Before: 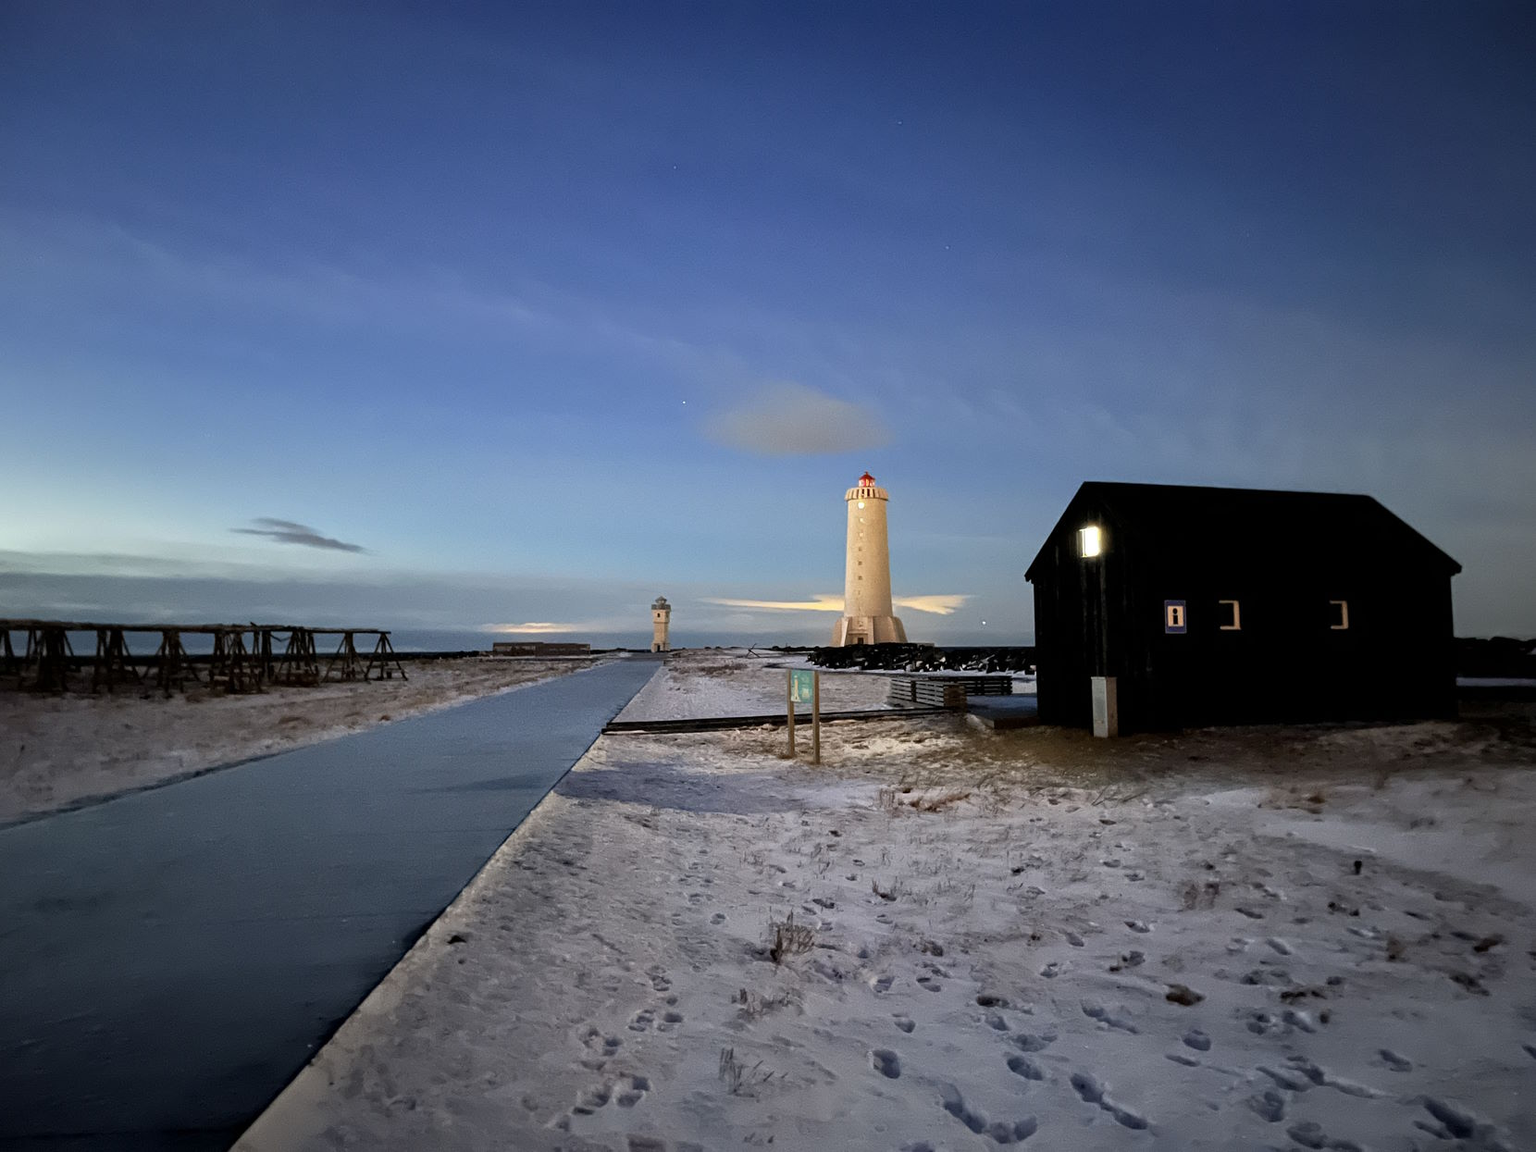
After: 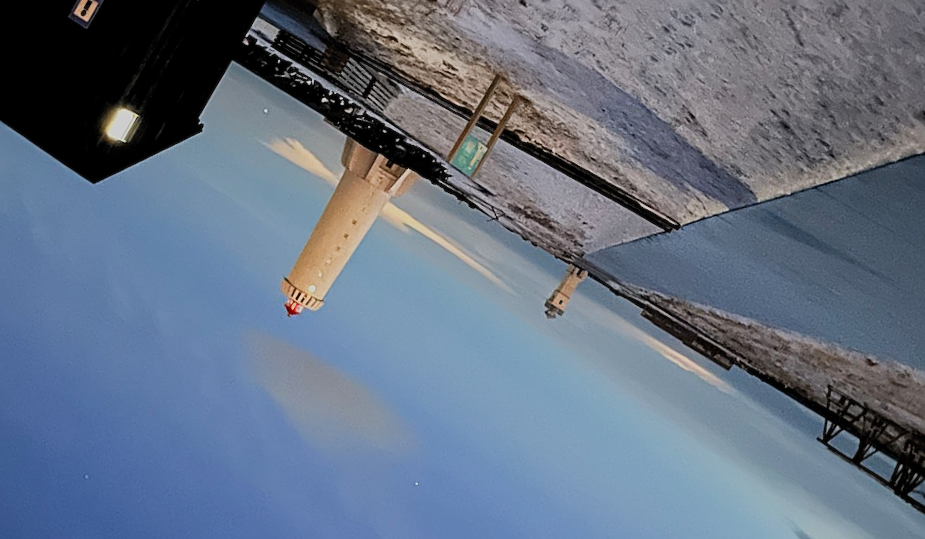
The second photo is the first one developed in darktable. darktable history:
crop and rotate: angle 148.33°, left 9.095%, top 15.639%, right 4.439%, bottom 17.117%
filmic rgb: black relative exposure -7.65 EV, white relative exposure 4.56 EV, hardness 3.61, color science v5 (2021), contrast in shadows safe, contrast in highlights safe
sharpen: on, module defaults
